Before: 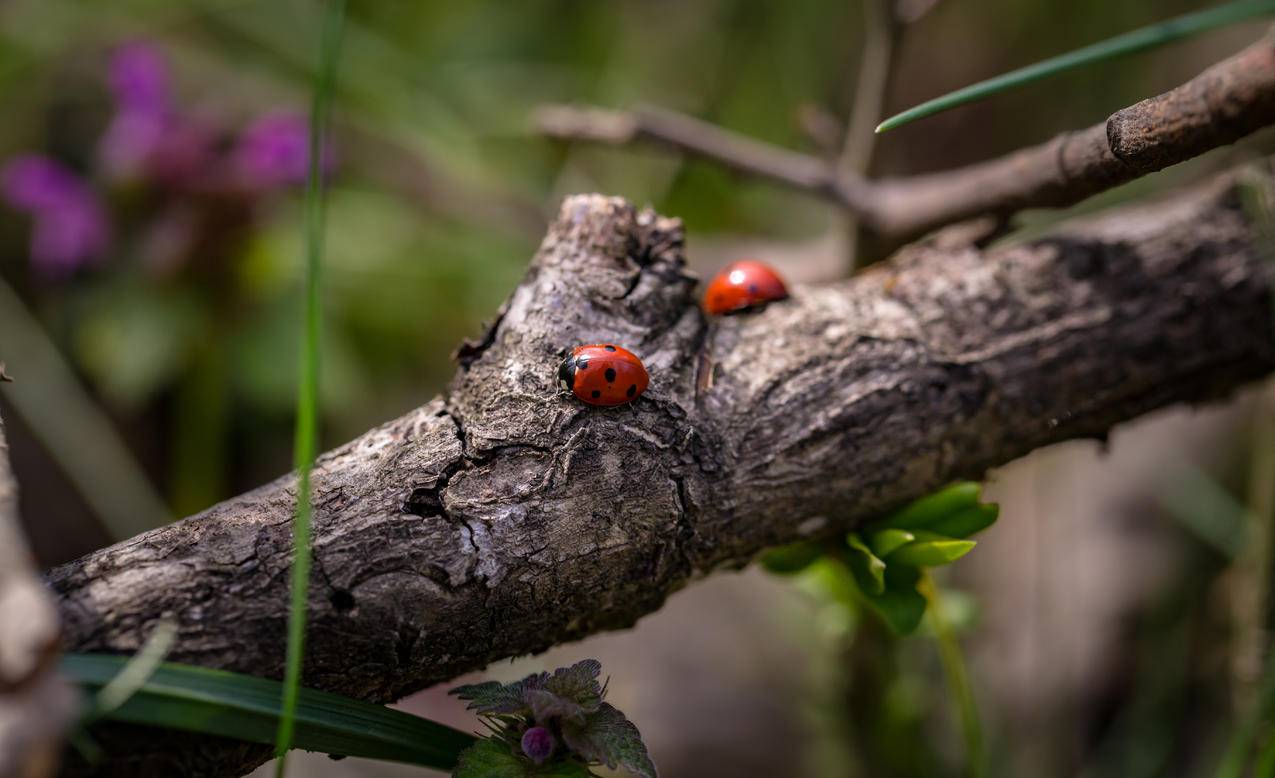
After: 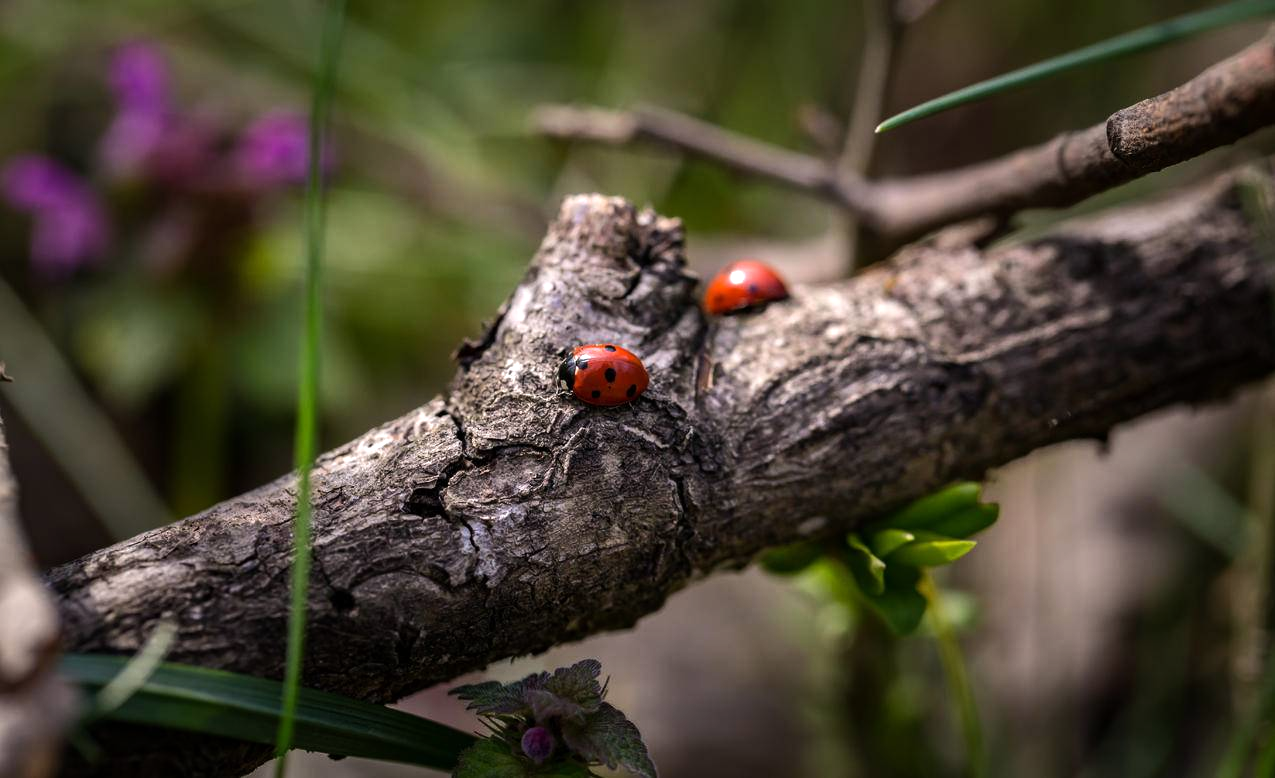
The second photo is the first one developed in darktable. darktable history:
tone equalizer: -8 EV -0.447 EV, -7 EV -0.427 EV, -6 EV -0.296 EV, -5 EV -0.252 EV, -3 EV 0.219 EV, -2 EV 0.321 EV, -1 EV 0.403 EV, +0 EV 0.428 EV, edges refinement/feathering 500, mask exposure compensation -1.57 EV, preserve details no
